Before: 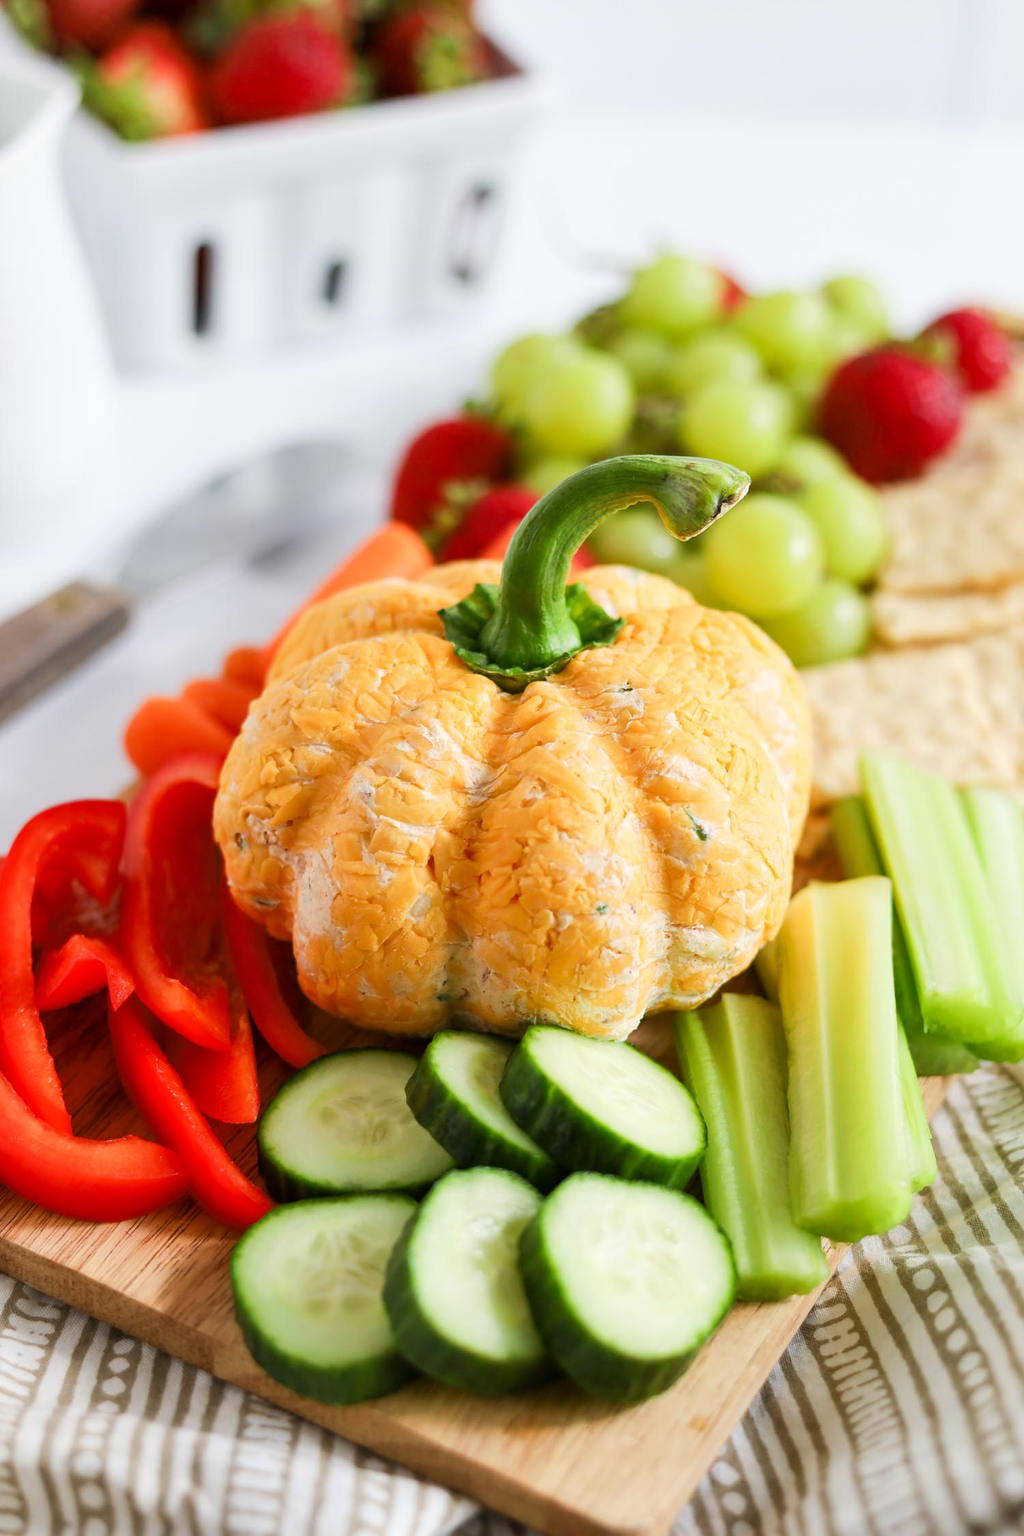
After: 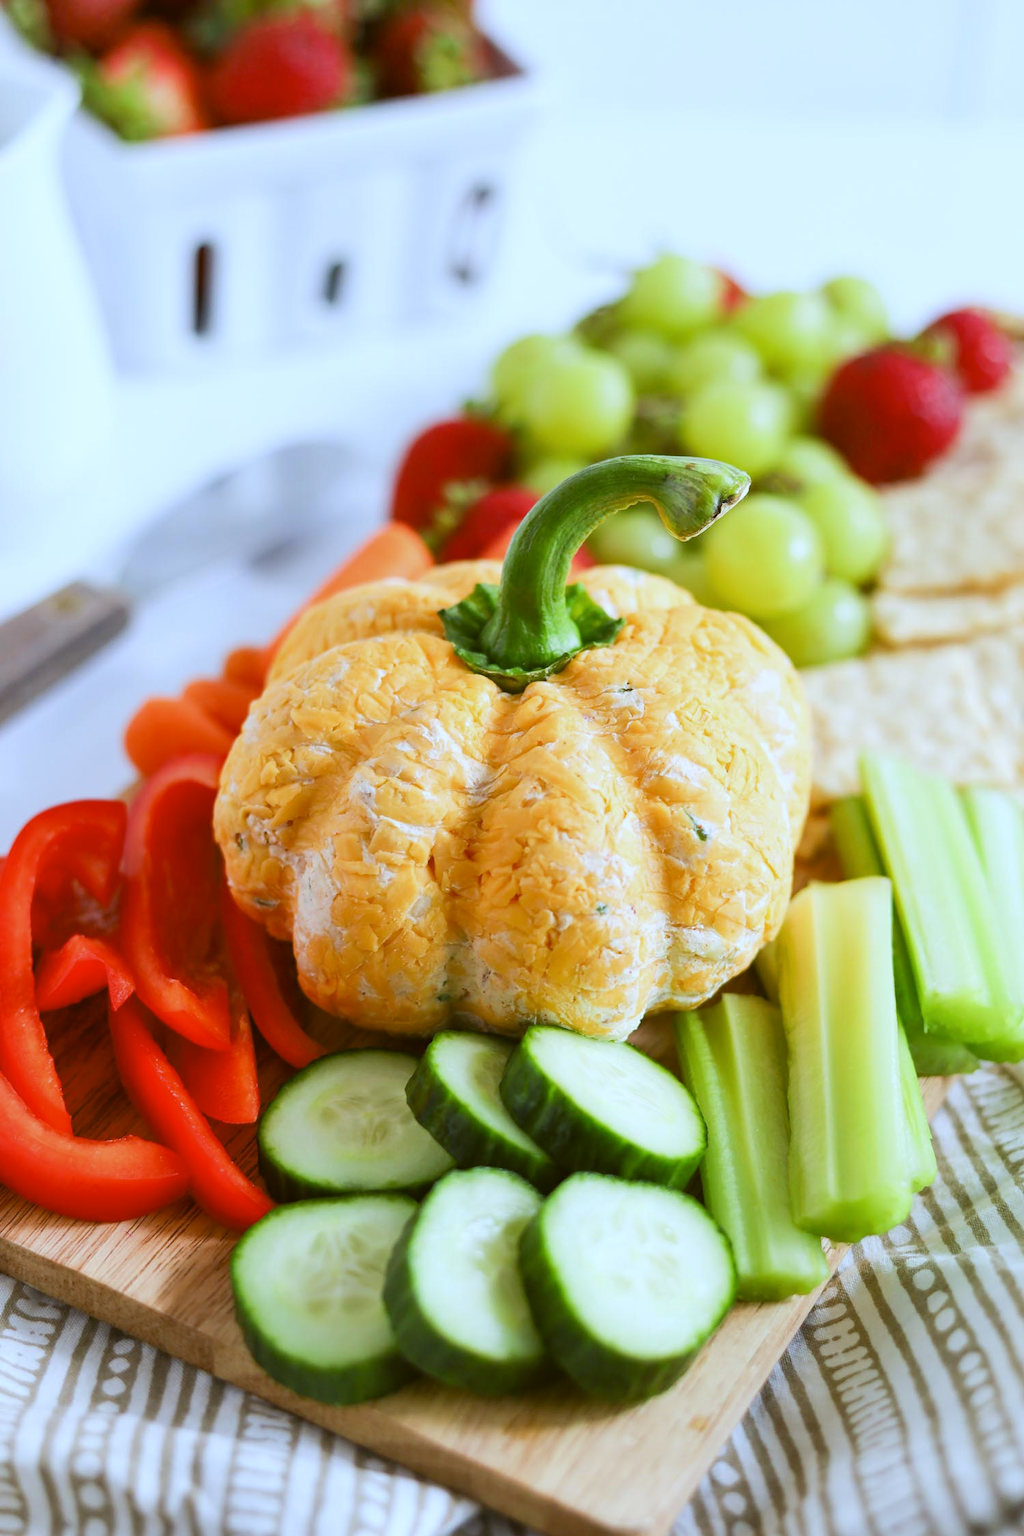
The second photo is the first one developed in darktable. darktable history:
white balance: red 0.948, green 1.02, blue 1.176
color balance: lift [1.004, 1.002, 1.002, 0.998], gamma [1, 1.007, 1.002, 0.993], gain [1, 0.977, 1.013, 1.023], contrast -3.64%
